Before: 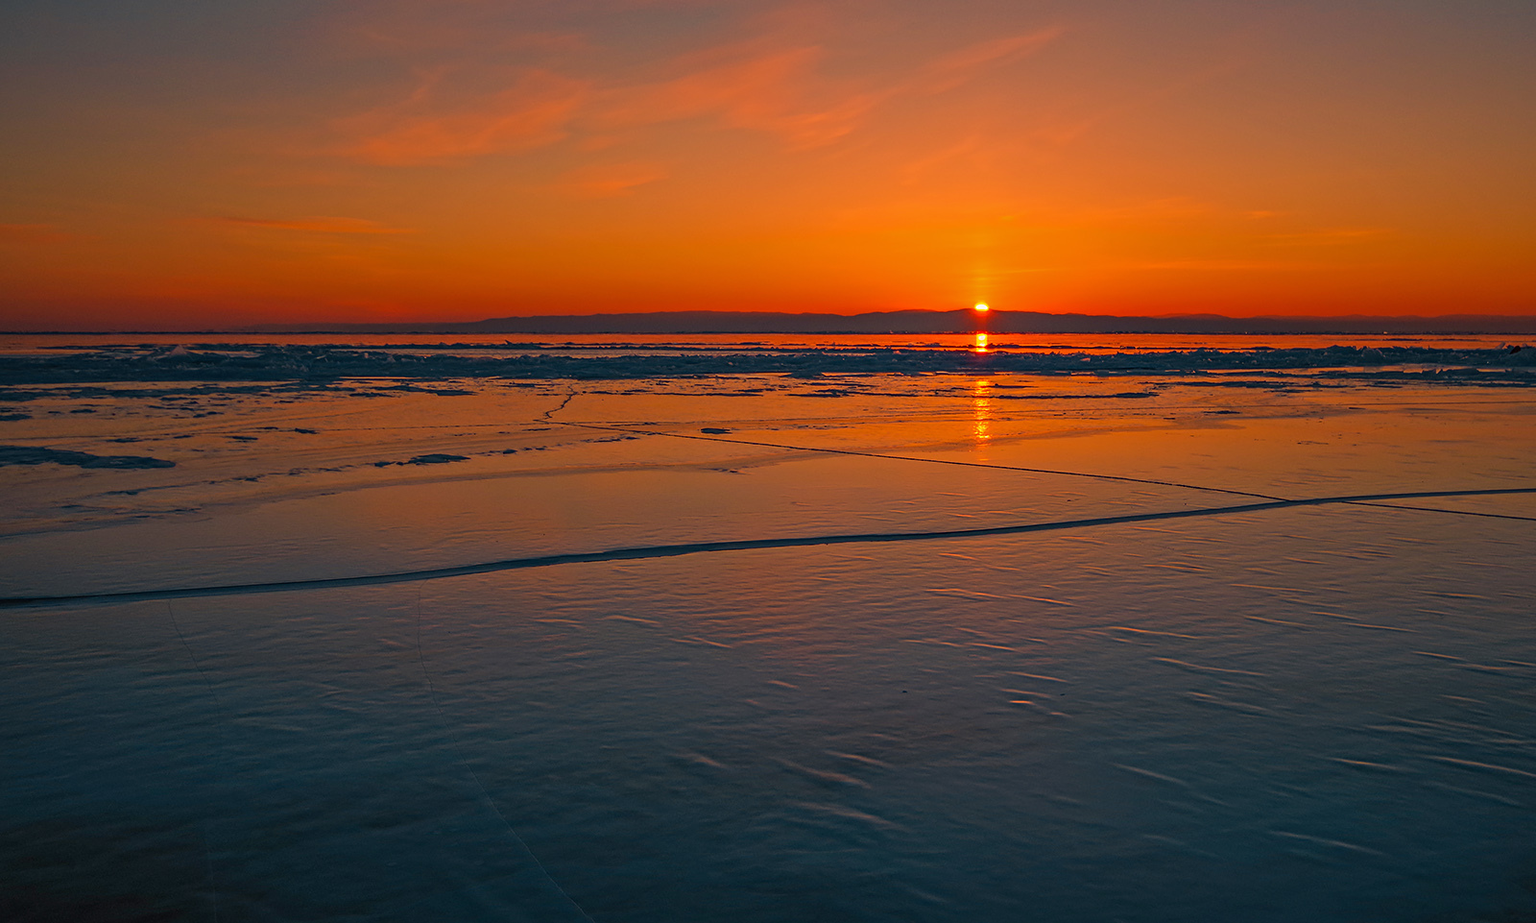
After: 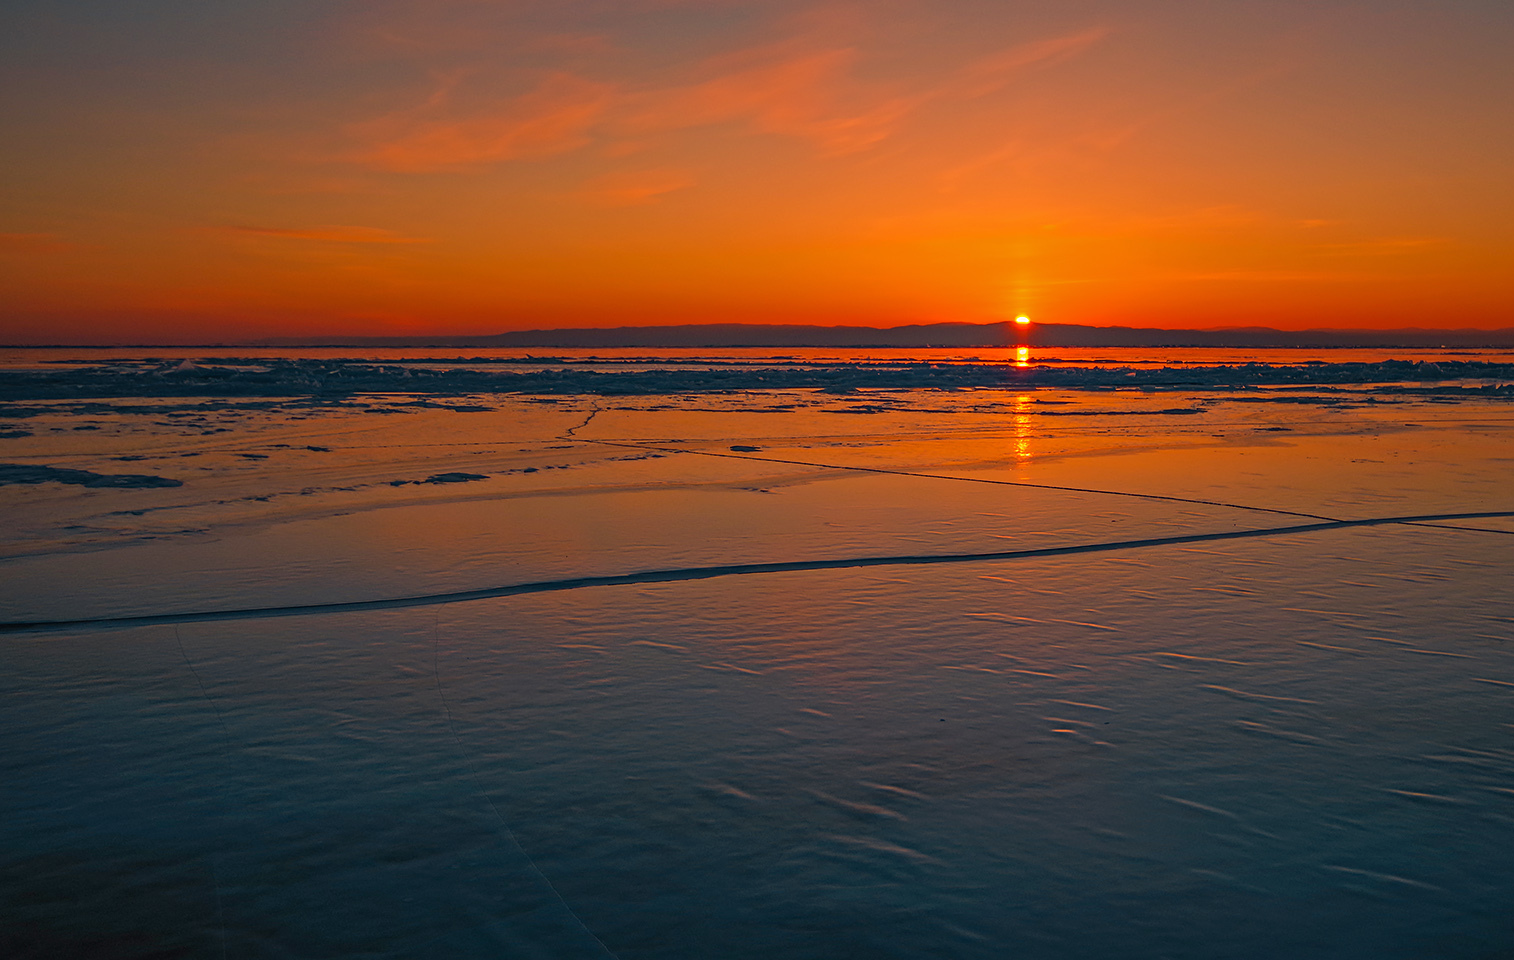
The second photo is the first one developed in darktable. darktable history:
crop and rotate: left 0%, right 5.347%
exposure: exposure 0.029 EV, compensate exposure bias true, compensate highlight preservation false
